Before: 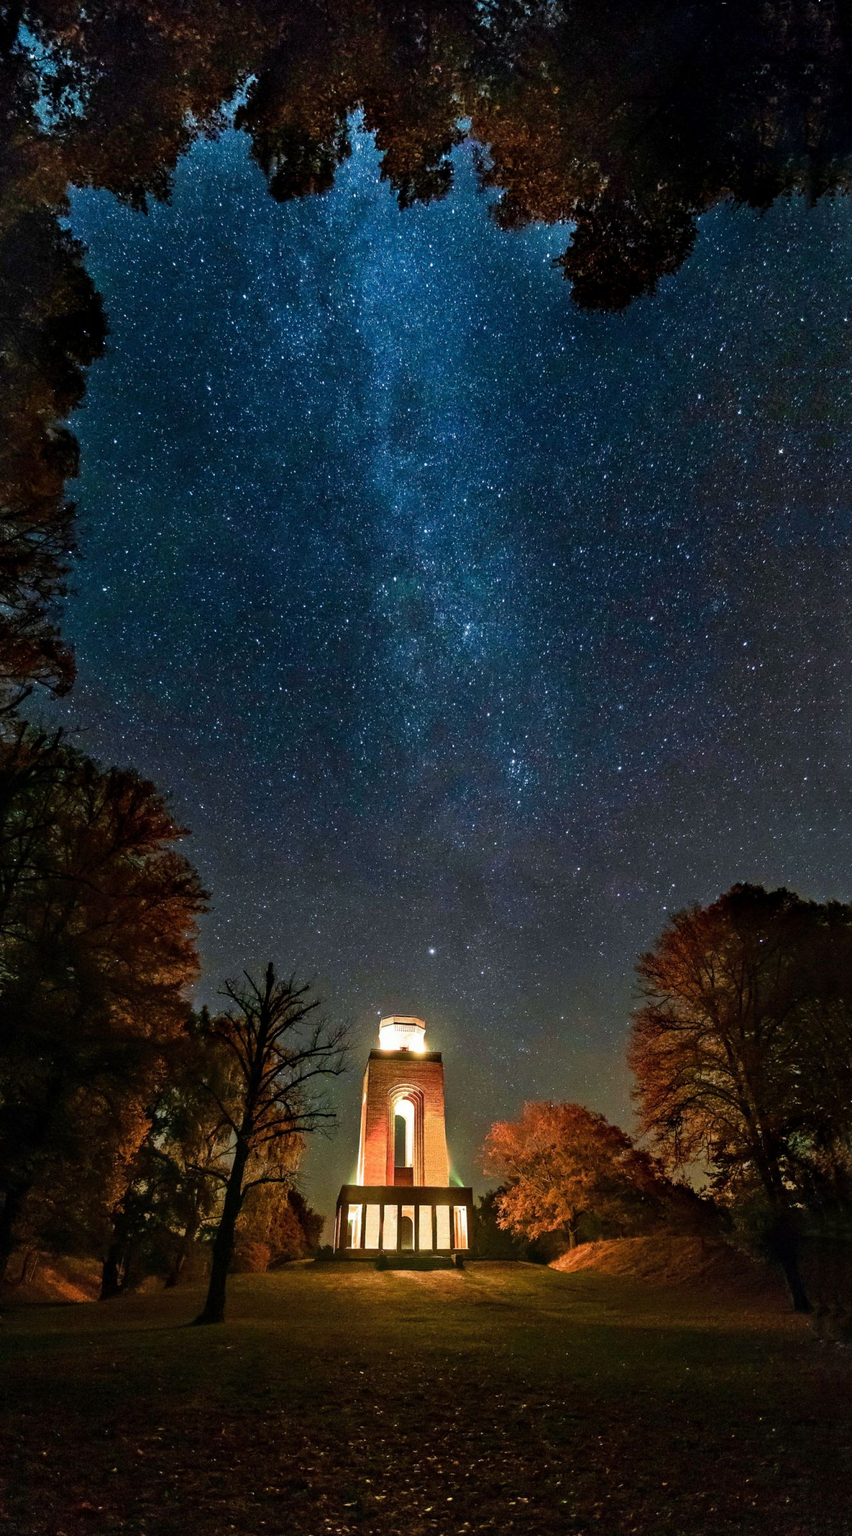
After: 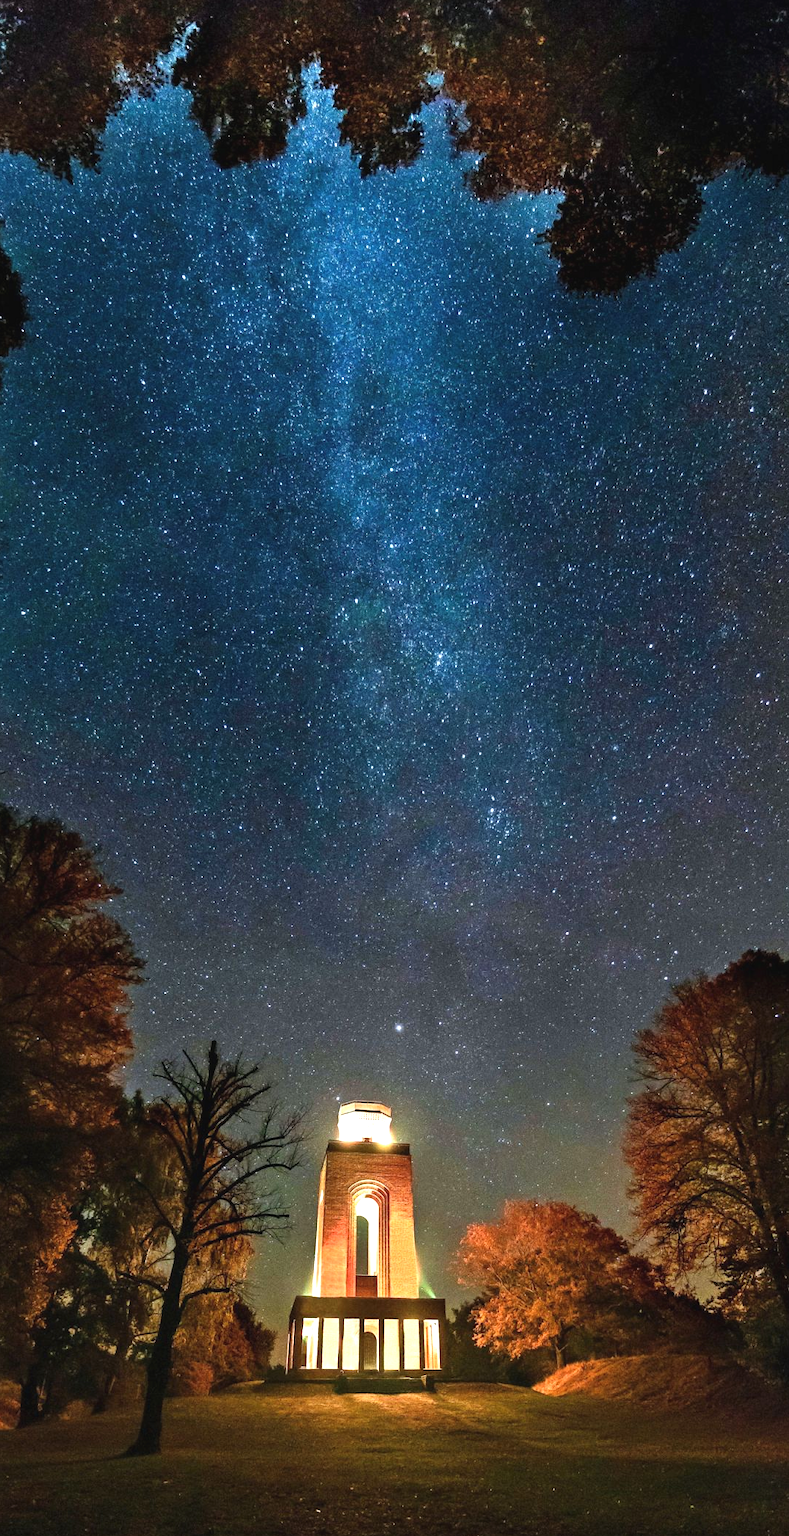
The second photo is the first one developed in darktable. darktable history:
crop: left 9.982%, top 3.595%, right 9.222%, bottom 9.159%
exposure: black level correction -0.002, exposure 0.709 EV, compensate highlight preservation false
